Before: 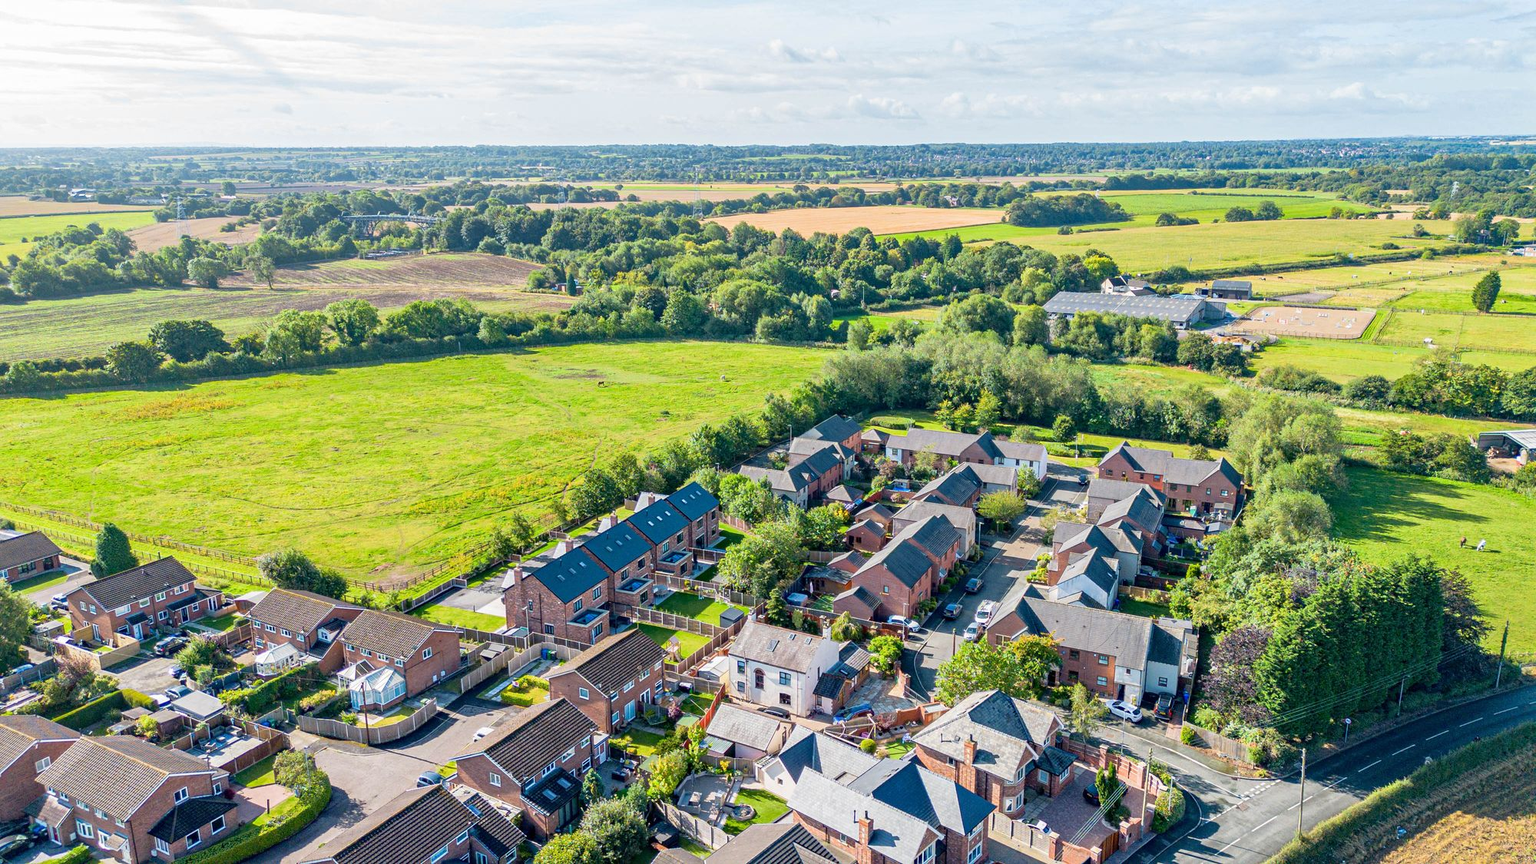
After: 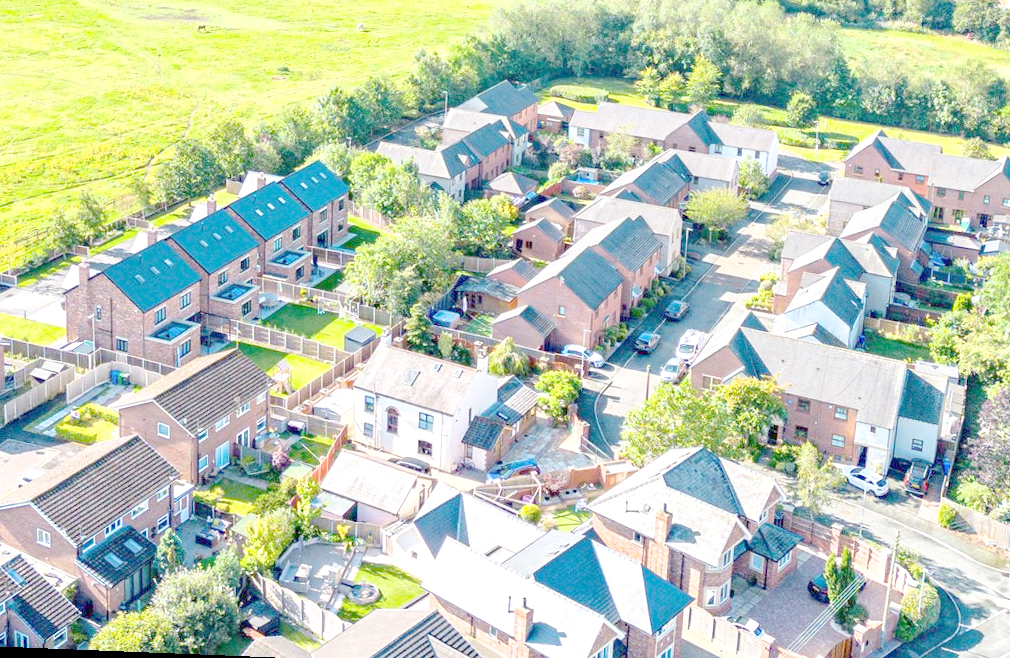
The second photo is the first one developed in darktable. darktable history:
rotate and perspective: rotation 2.27°, automatic cropping off
crop: left 29.672%, top 41.786%, right 20.851%, bottom 3.487%
white balance: emerald 1
exposure: exposure 0.3 EV
